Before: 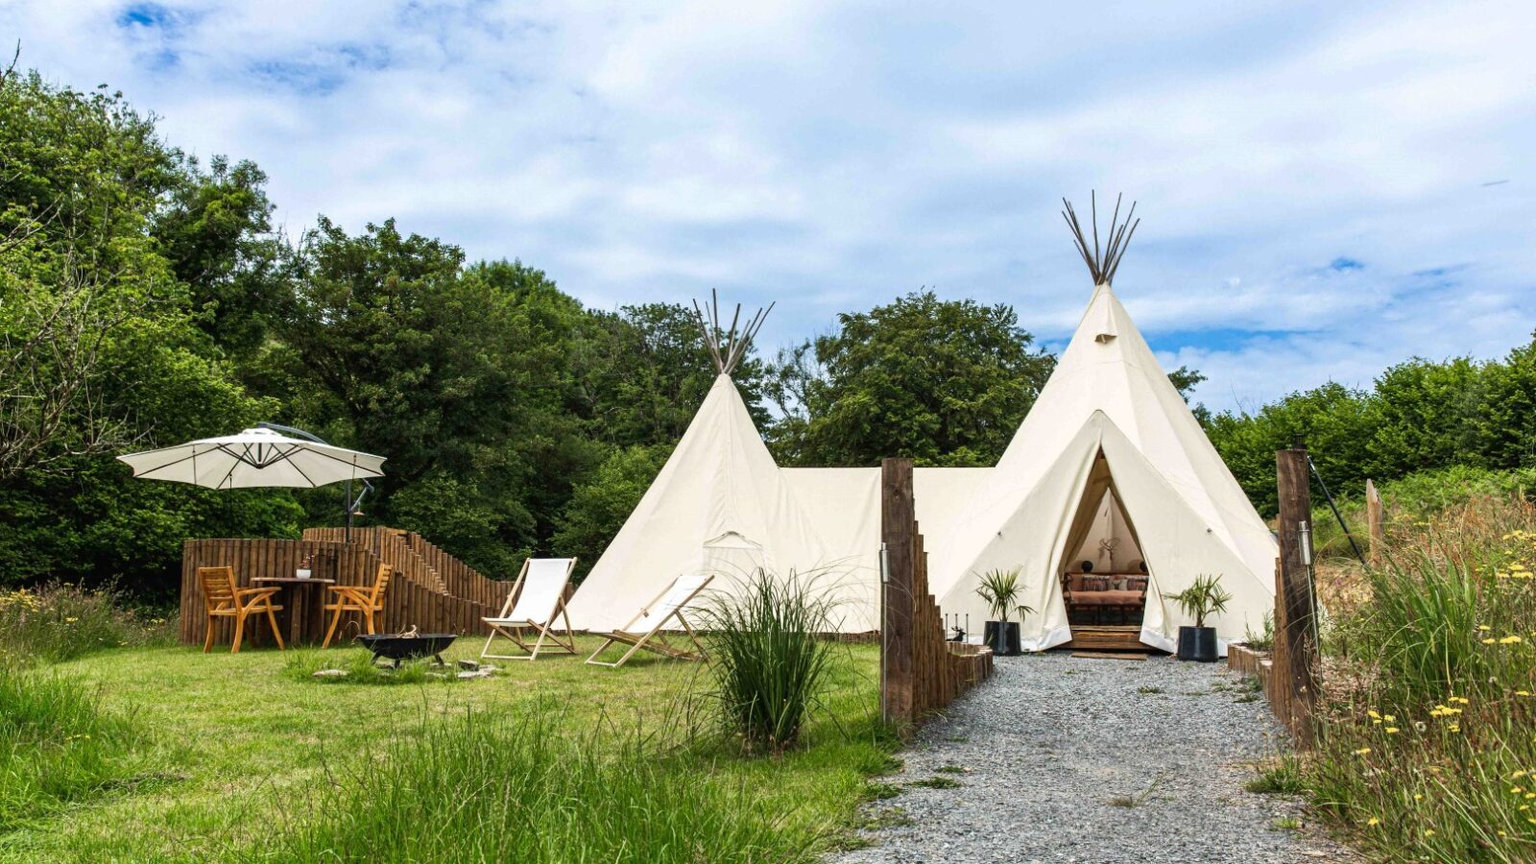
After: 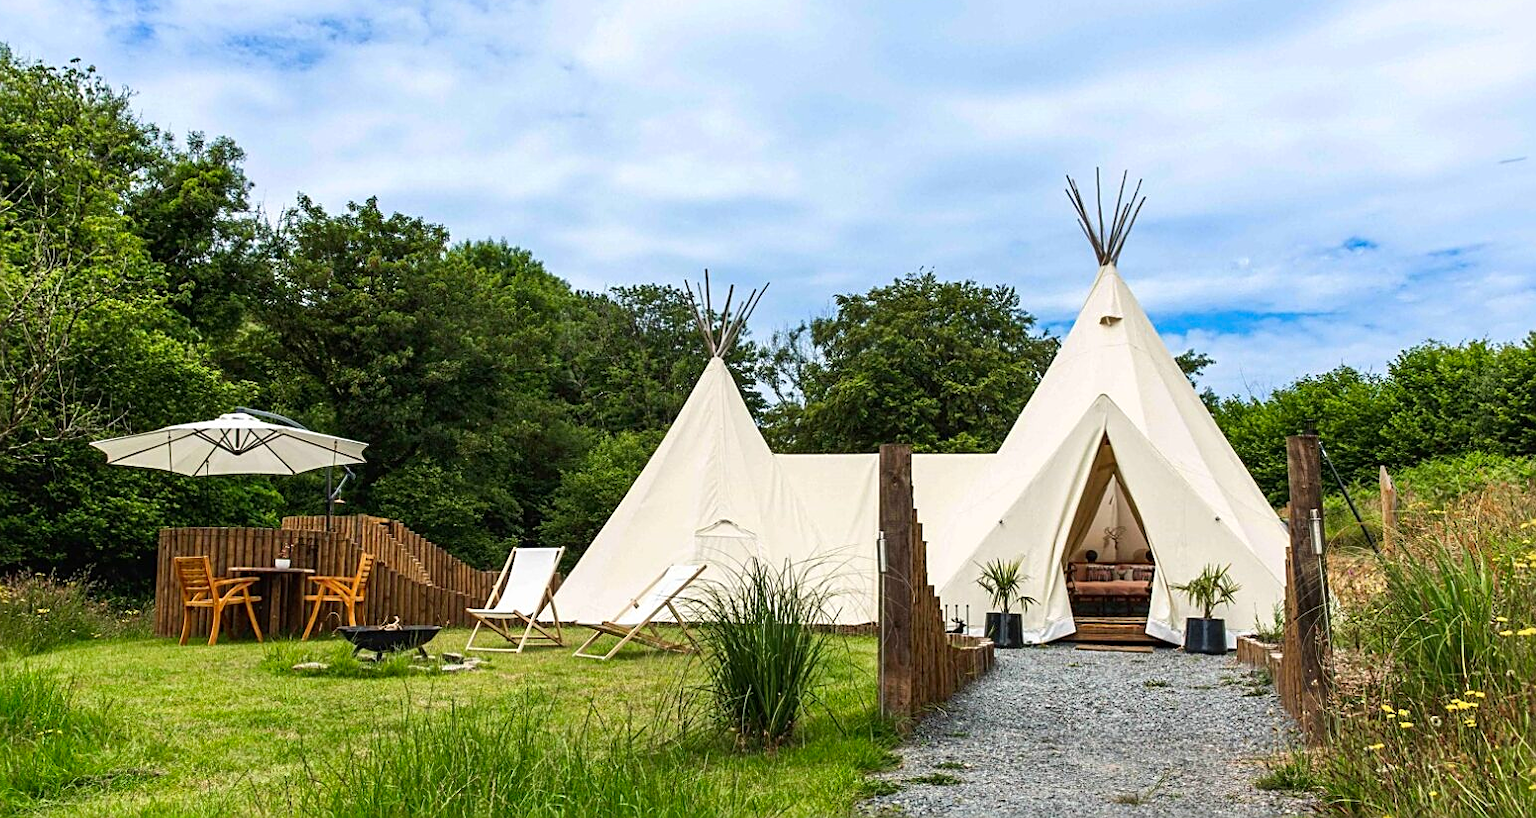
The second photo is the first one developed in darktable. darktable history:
sharpen: on, module defaults
crop: left 1.964%, top 3.251%, right 1.122%, bottom 4.933%
contrast brightness saturation: saturation 0.18
